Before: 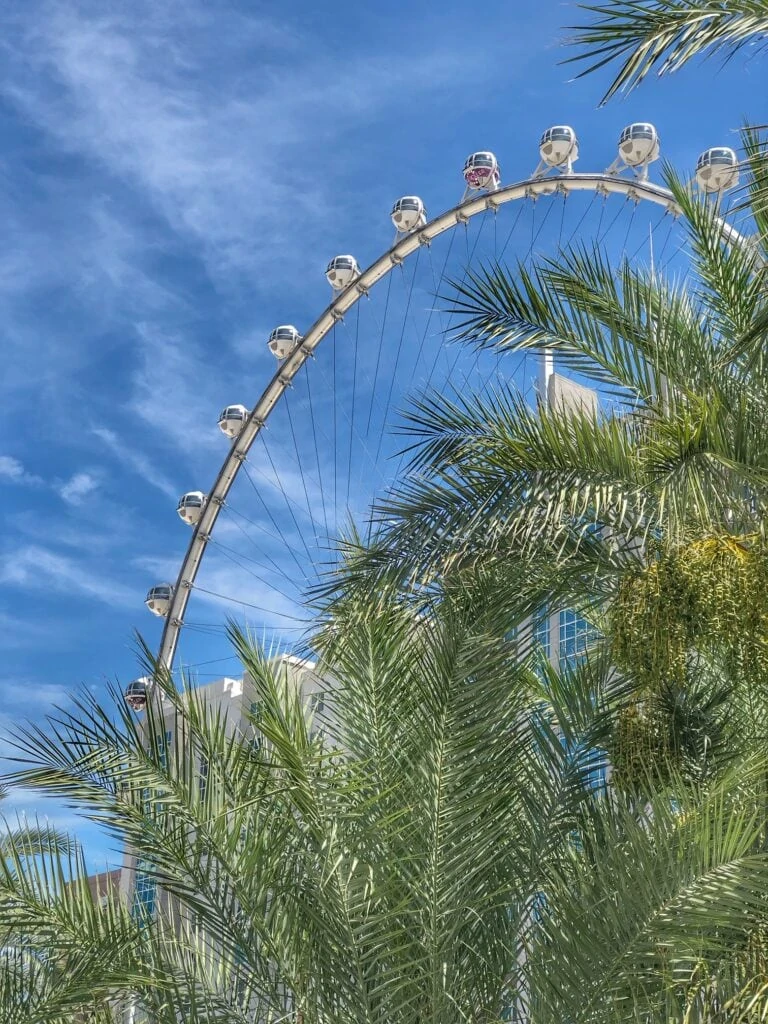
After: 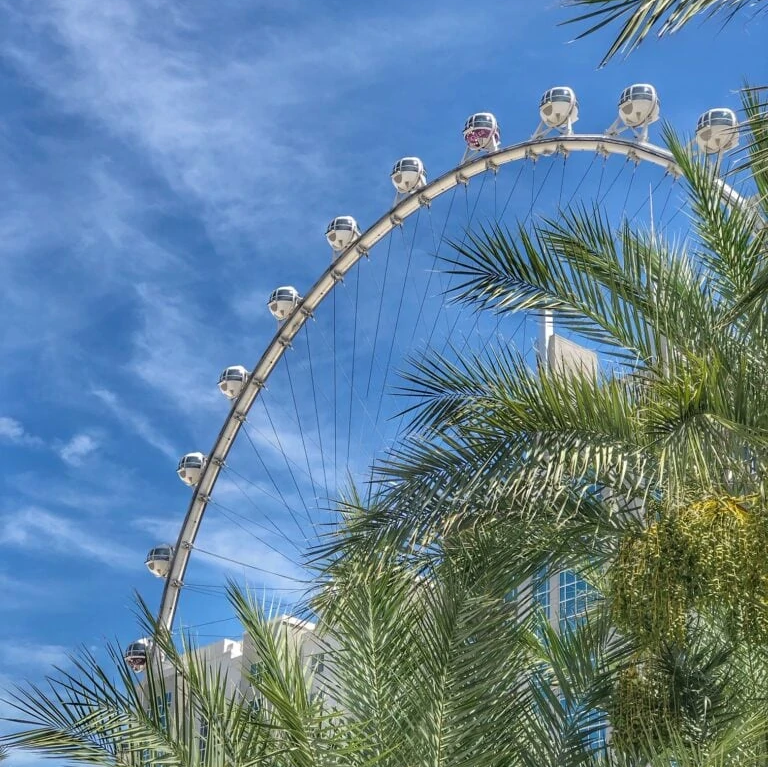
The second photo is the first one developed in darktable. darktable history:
crop: top 3.883%, bottom 21.191%
